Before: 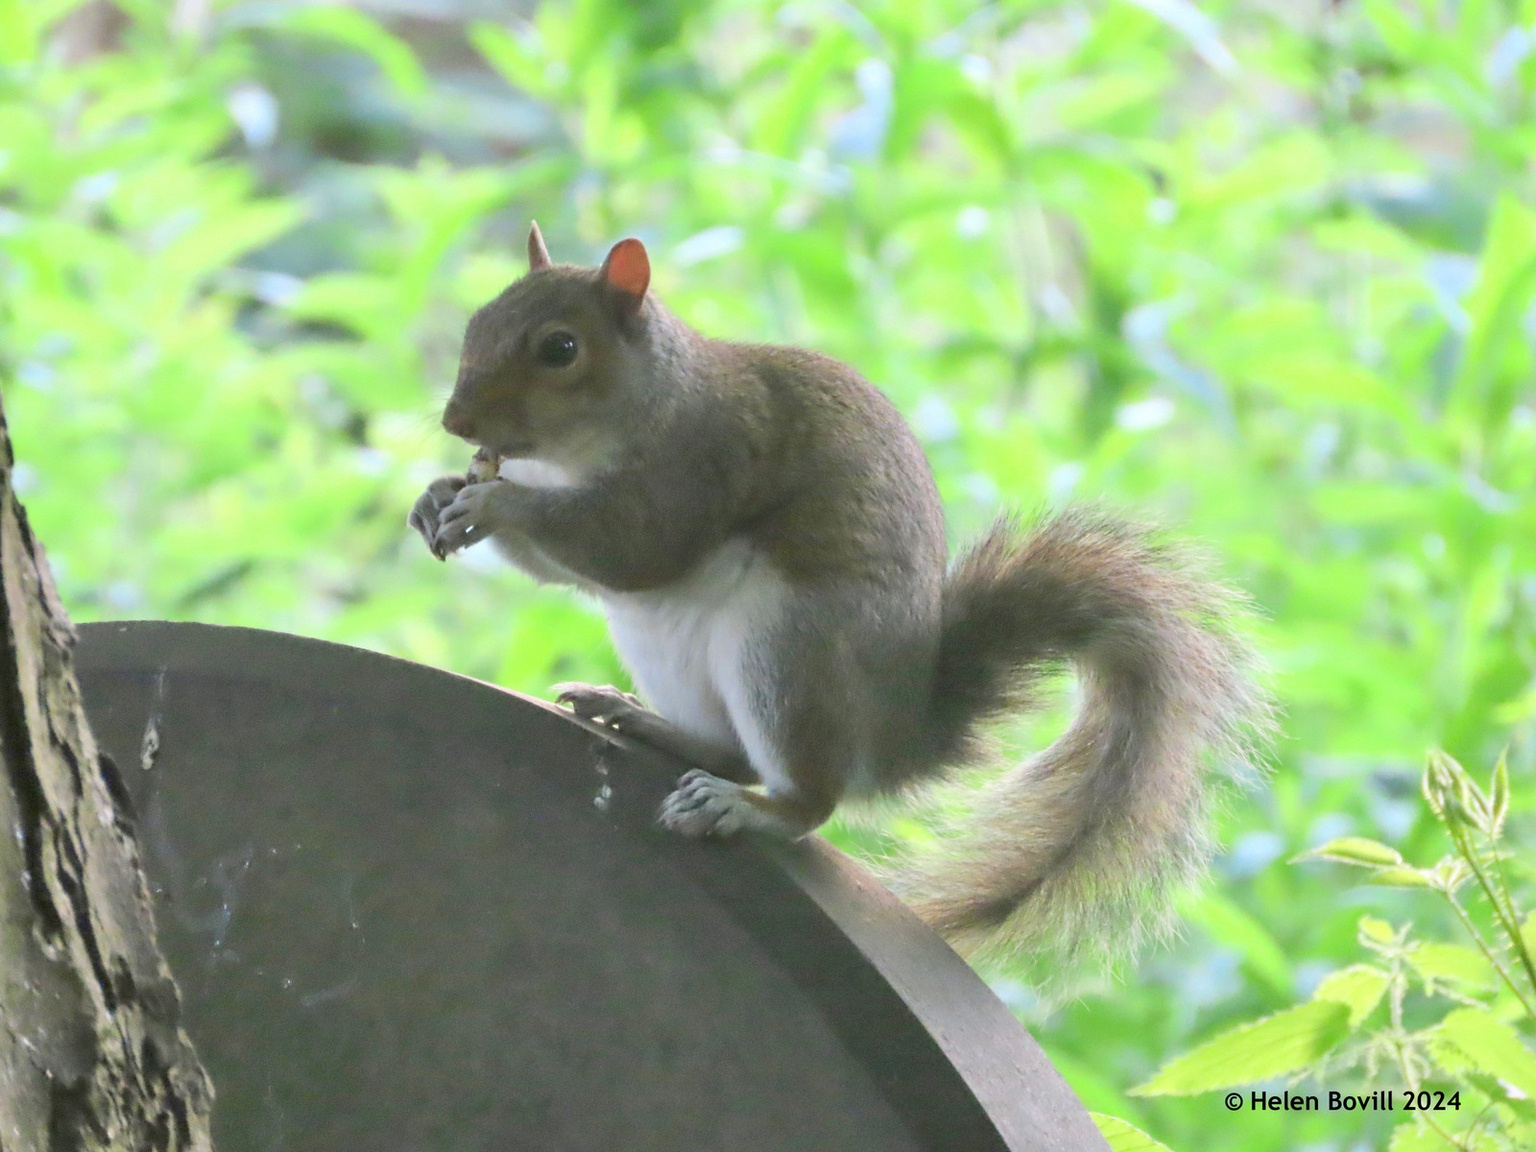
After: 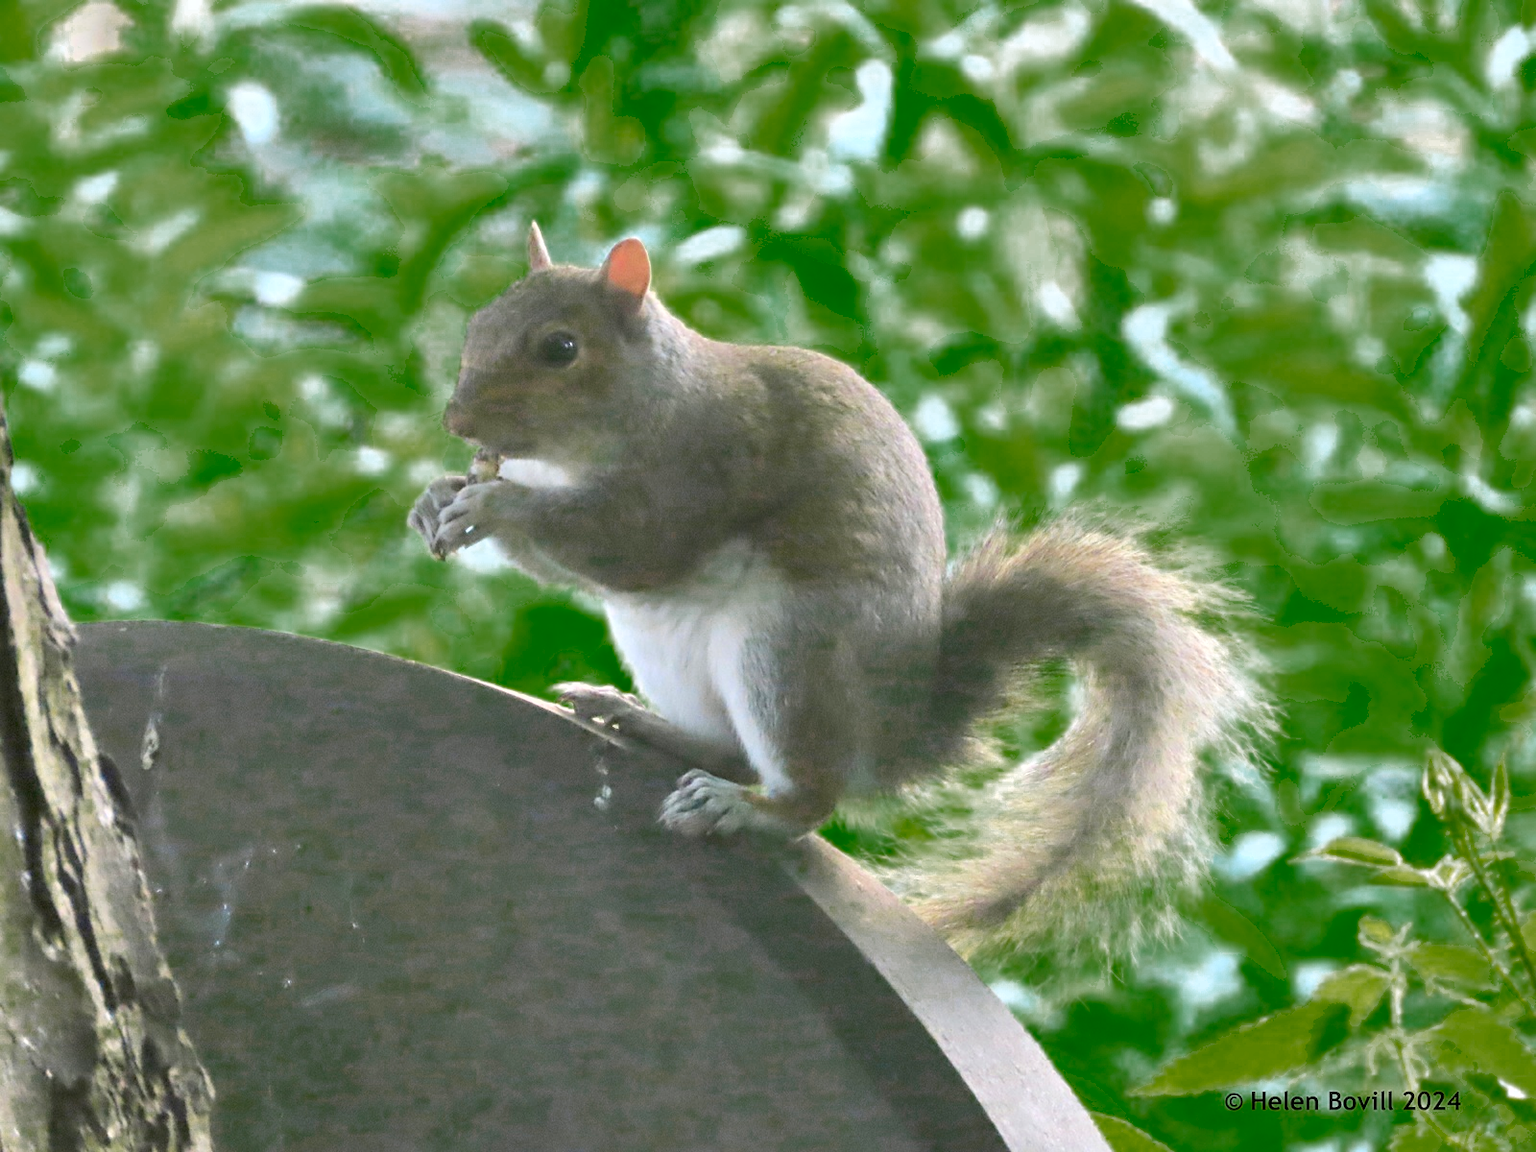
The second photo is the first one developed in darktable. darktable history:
exposure: black level correction 0.001, exposure 0.5 EV, compensate highlight preservation false
tone equalizer: on, module defaults
color zones: curves: ch0 [(0.25, 0.5) (0.347, 0.092) (0.75, 0.5)]; ch1 [(0.25, 0.5) (0.33, 0.51) (0.75, 0.5)]
shadows and highlights: shadows -69.61, highlights 33.66, highlights color adjustment 40.34%, soften with gaussian
